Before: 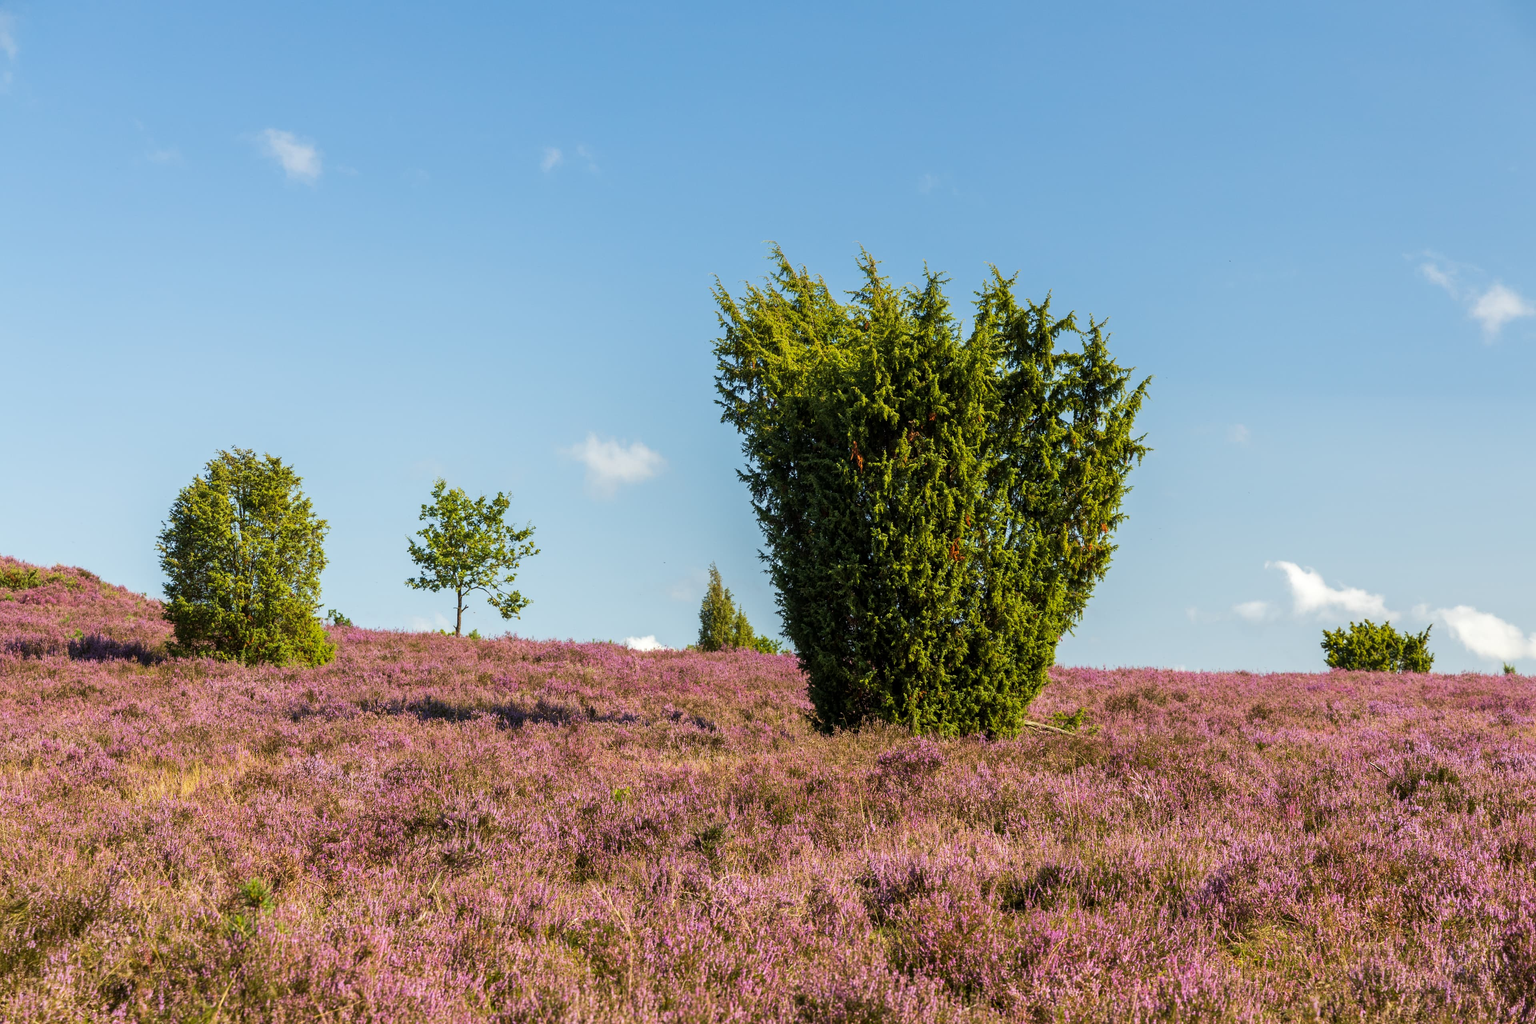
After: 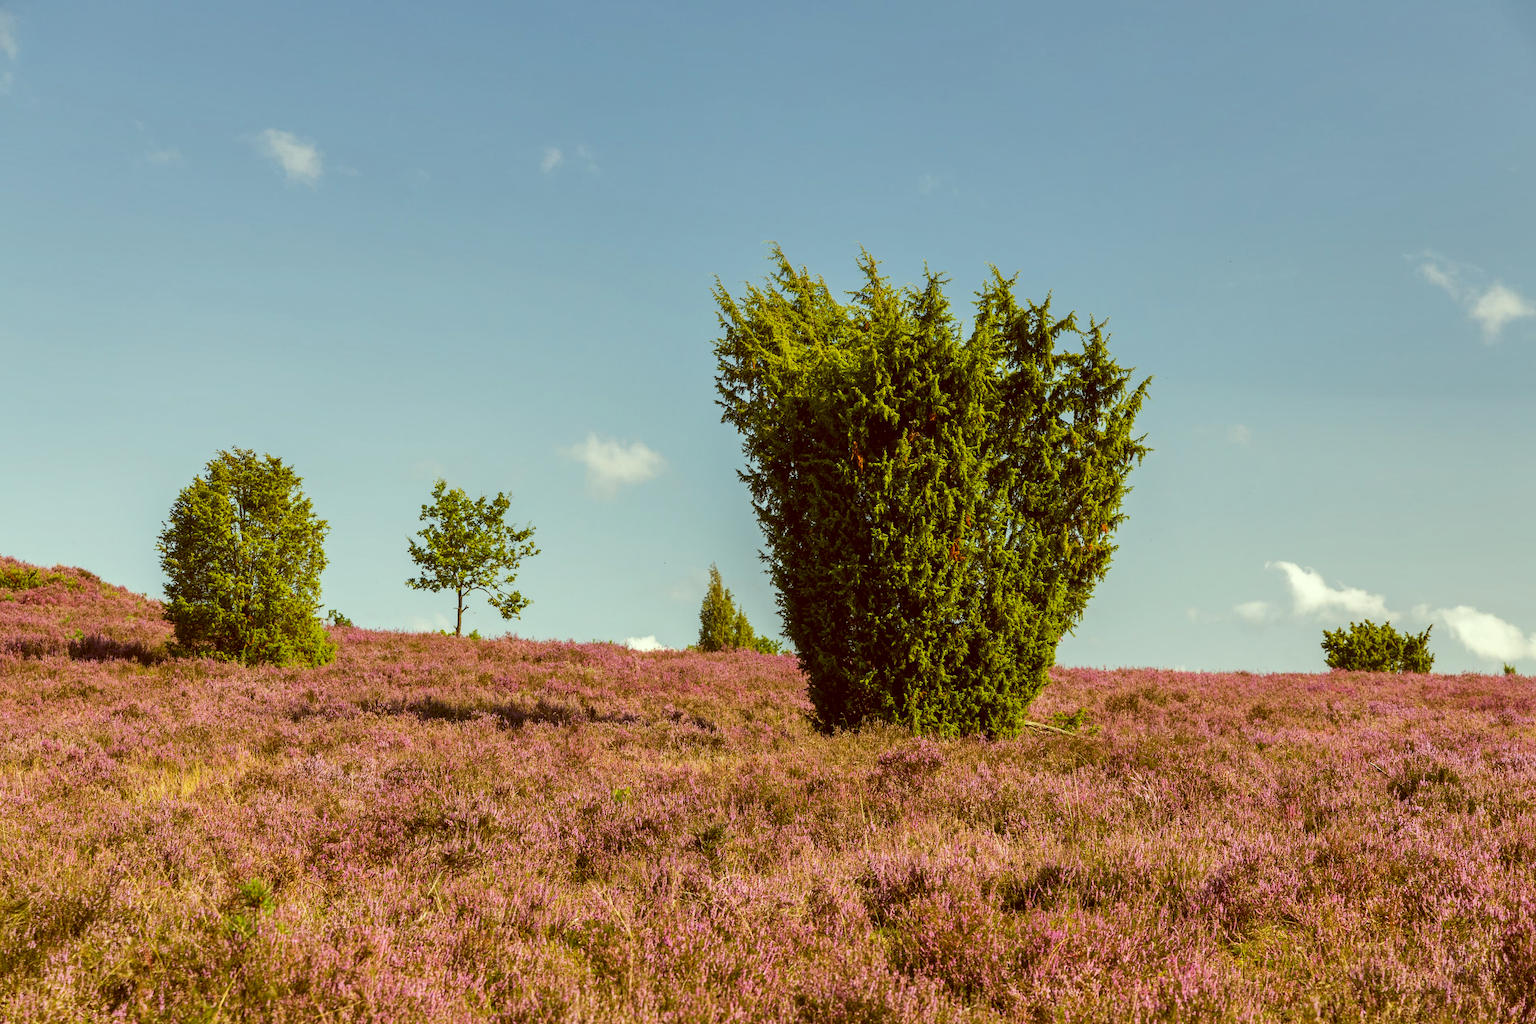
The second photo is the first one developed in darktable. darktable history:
color correction: highlights a* -6.25, highlights b* 9.45, shadows a* 10.78, shadows b* 23.81
shadows and highlights: radius 336.53, shadows 28.38, soften with gaussian
